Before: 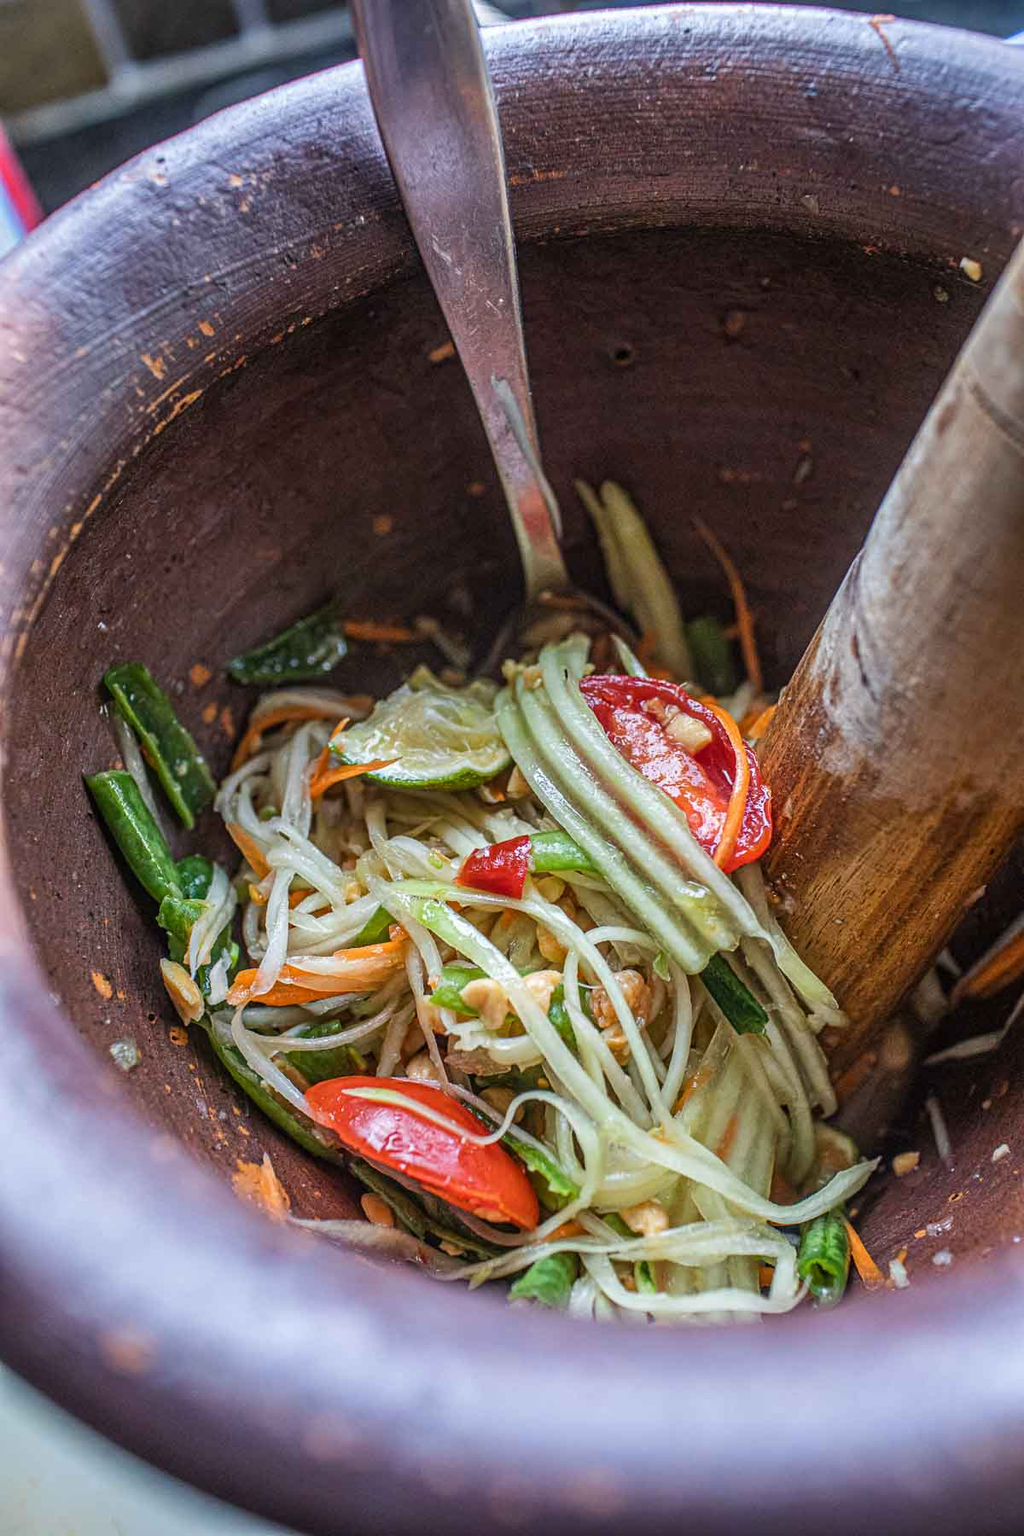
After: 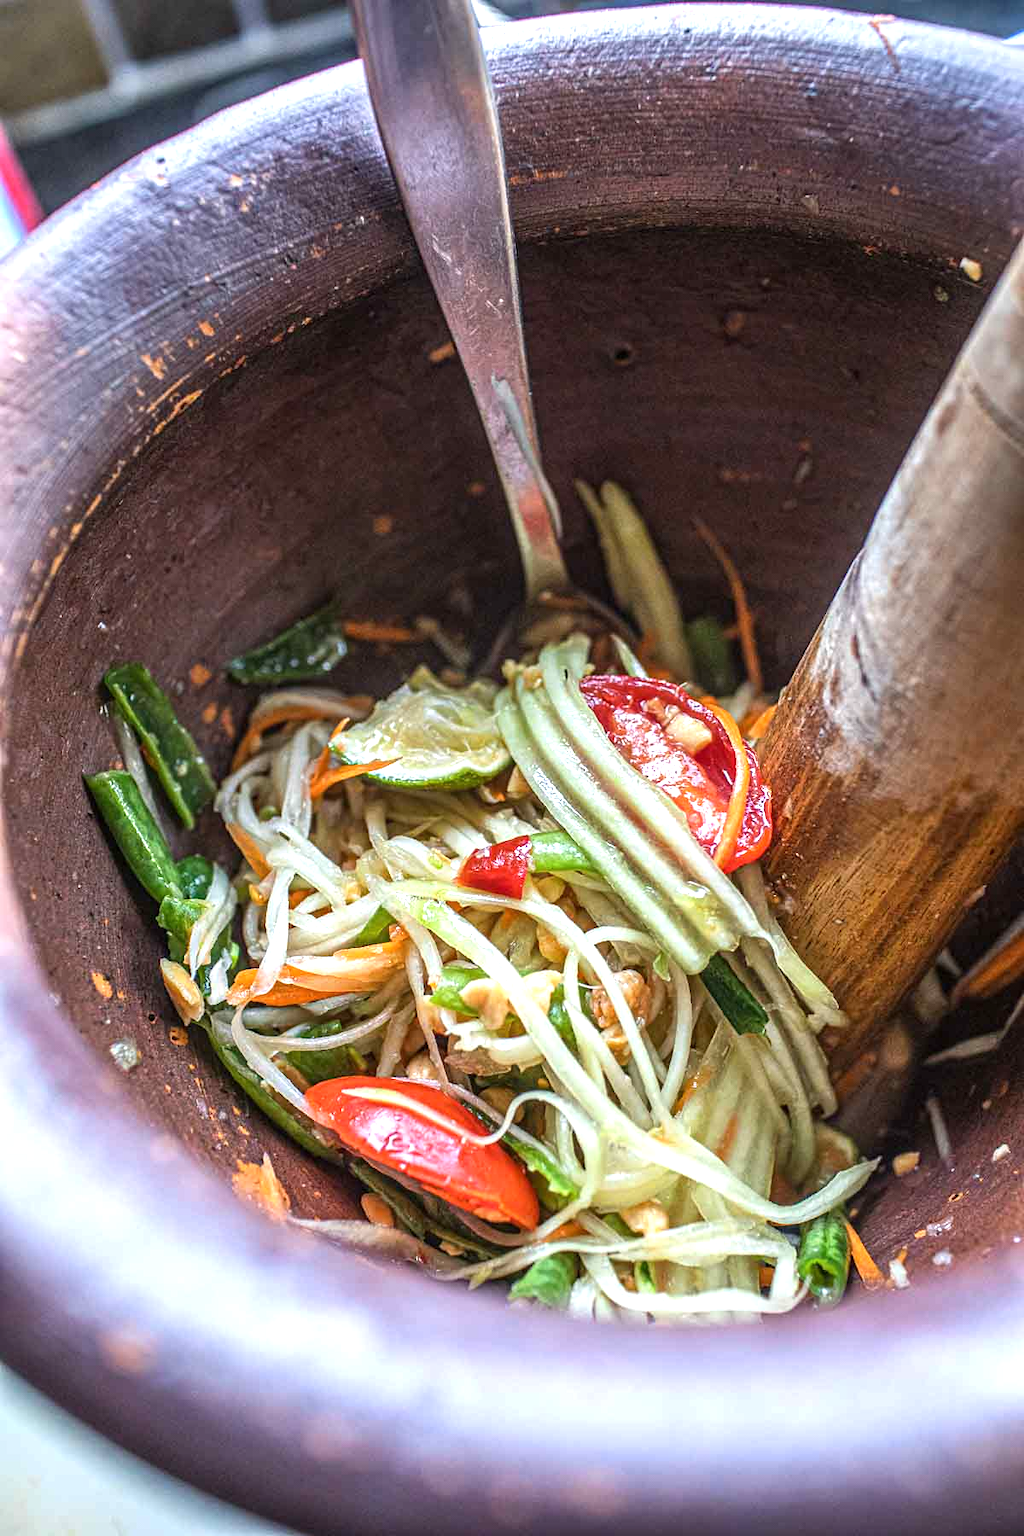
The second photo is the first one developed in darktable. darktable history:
tone equalizer: -8 EV -0.724 EV, -7 EV -0.716 EV, -6 EV -0.562 EV, -5 EV -0.423 EV, -3 EV 0.397 EV, -2 EV 0.6 EV, -1 EV 0.7 EV, +0 EV 0.766 EV, smoothing diameter 24.89%, edges refinement/feathering 7.37, preserve details guided filter
color correction: highlights b* 0, saturation 0.99
